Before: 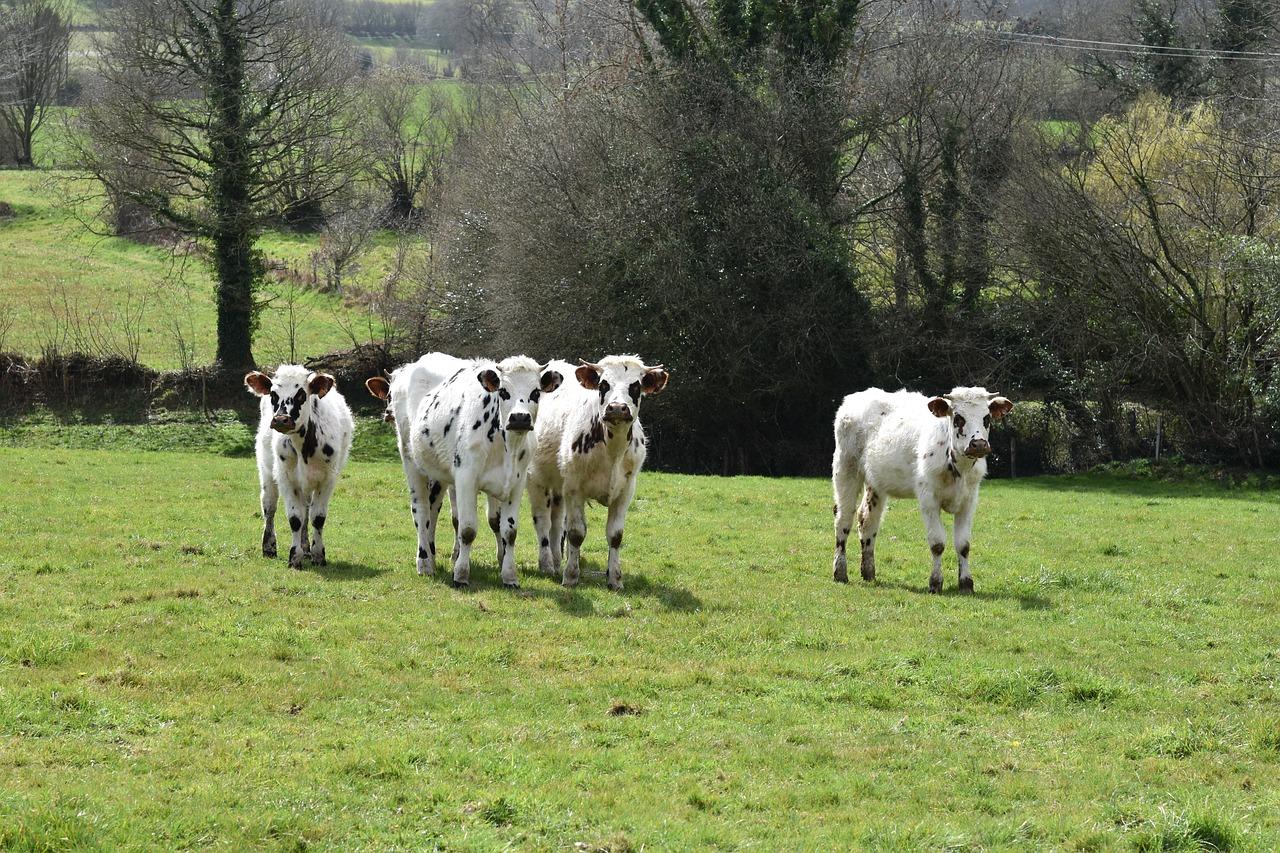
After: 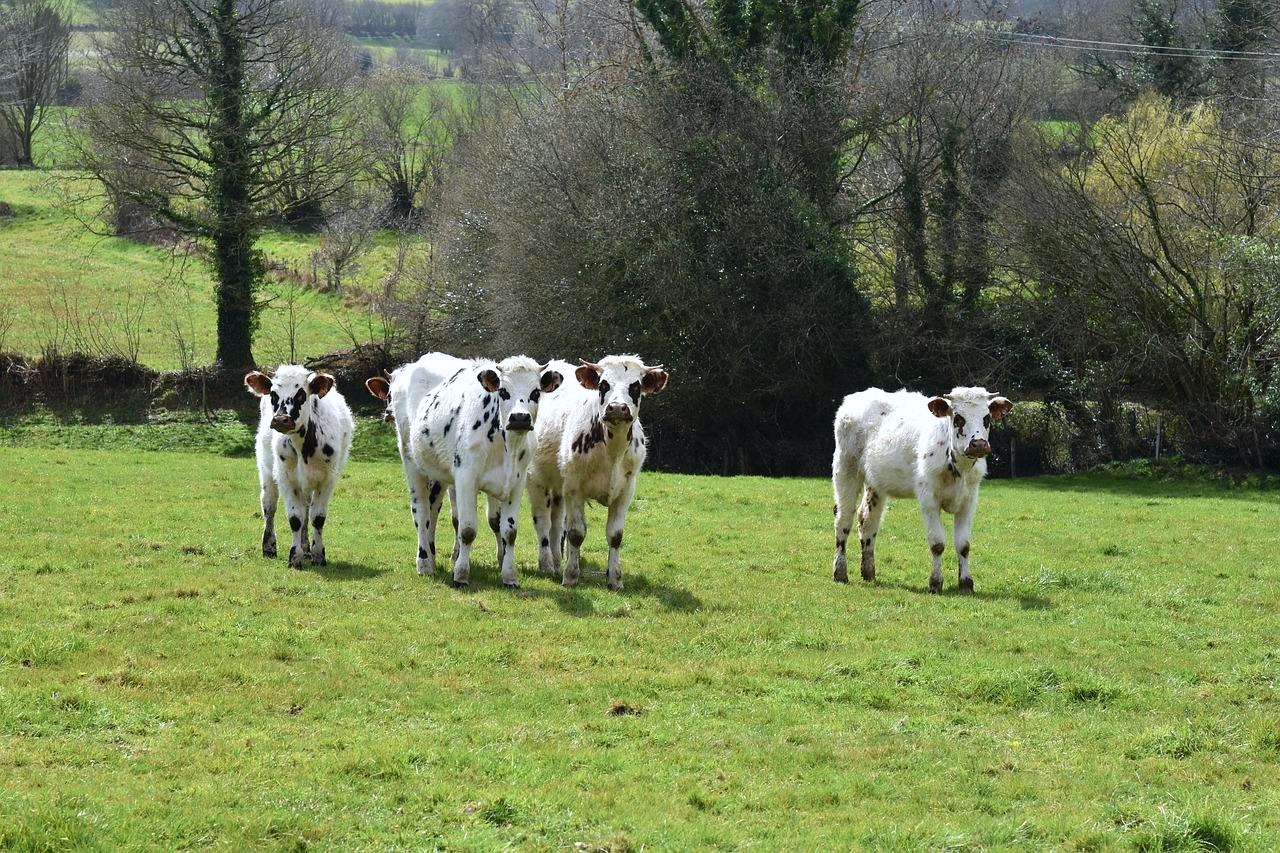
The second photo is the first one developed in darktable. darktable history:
white balance: red 0.98, blue 1.034
velvia: on, module defaults
